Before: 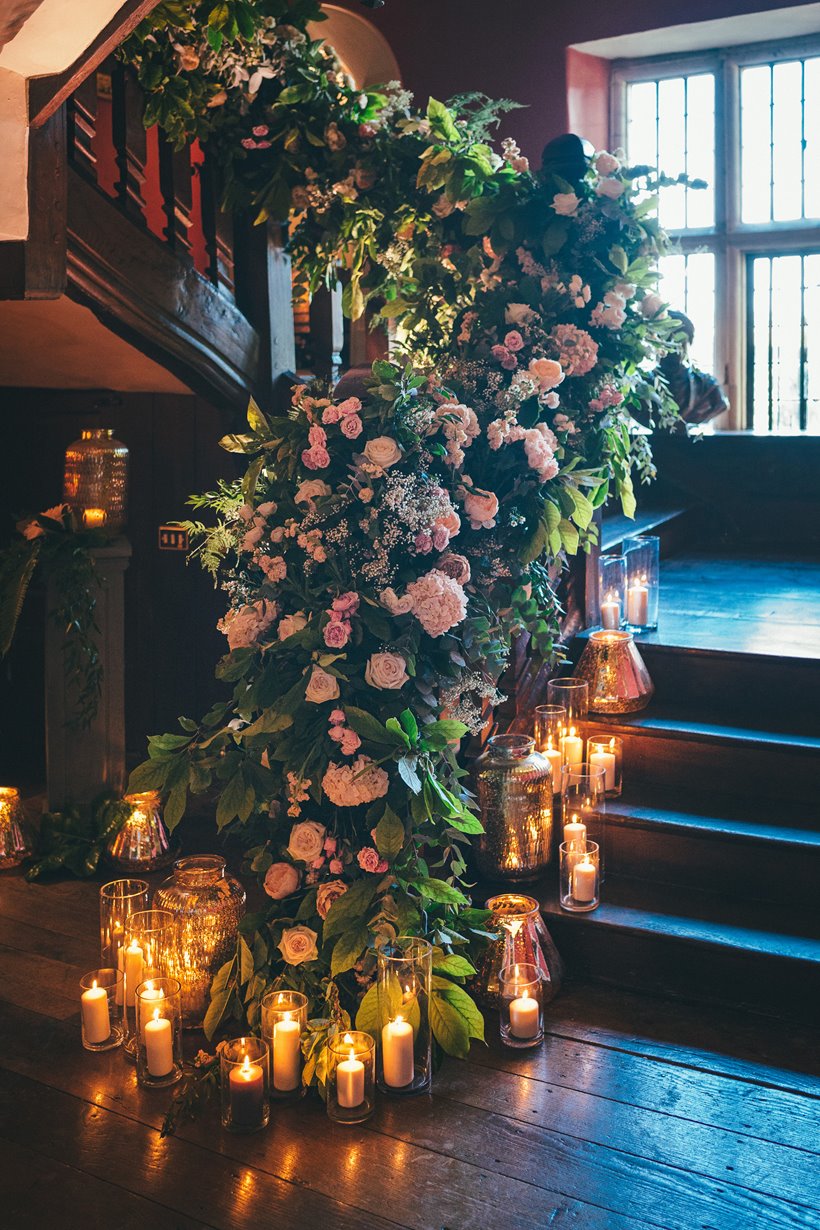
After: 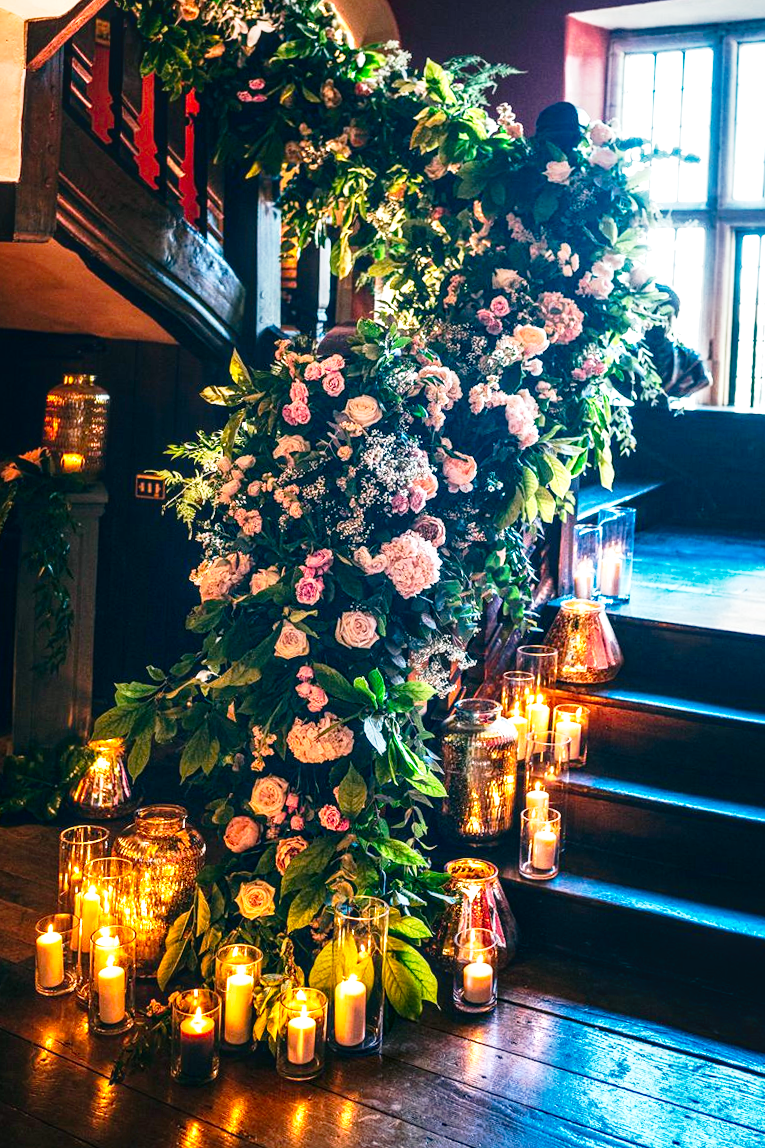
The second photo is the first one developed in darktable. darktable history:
exposure: black level correction -0.002, exposure 0.709 EV, compensate highlight preservation false
tone curve: curves: ch0 [(0, 0) (0.003, 0.005) (0.011, 0.008) (0.025, 0.014) (0.044, 0.021) (0.069, 0.027) (0.1, 0.041) (0.136, 0.083) (0.177, 0.138) (0.224, 0.197) (0.277, 0.259) (0.335, 0.331) (0.399, 0.399) (0.468, 0.476) (0.543, 0.547) (0.623, 0.635) (0.709, 0.753) (0.801, 0.847) (0.898, 0.94) (1, 1)], preserve colors none
local contrast: detail 130%
contrast brightness saturation: contrast 0.098, brightness -0.258, saturation 0.146
crop and rotate: angle -2.74°
base curve: curves: ch0 [(0, 0) (0.204, 0.334) (0.55, 0.733) (1, 1)], preserve colors none
color balance rgb: shadows lift › luminance -7.737%, shadows lift › chroma 2.375%, shadows lift › hue 203.37°, power › chroma 0.491%, power › hue 258.21°, perceptual saturation grading › global saturation 10.292%
